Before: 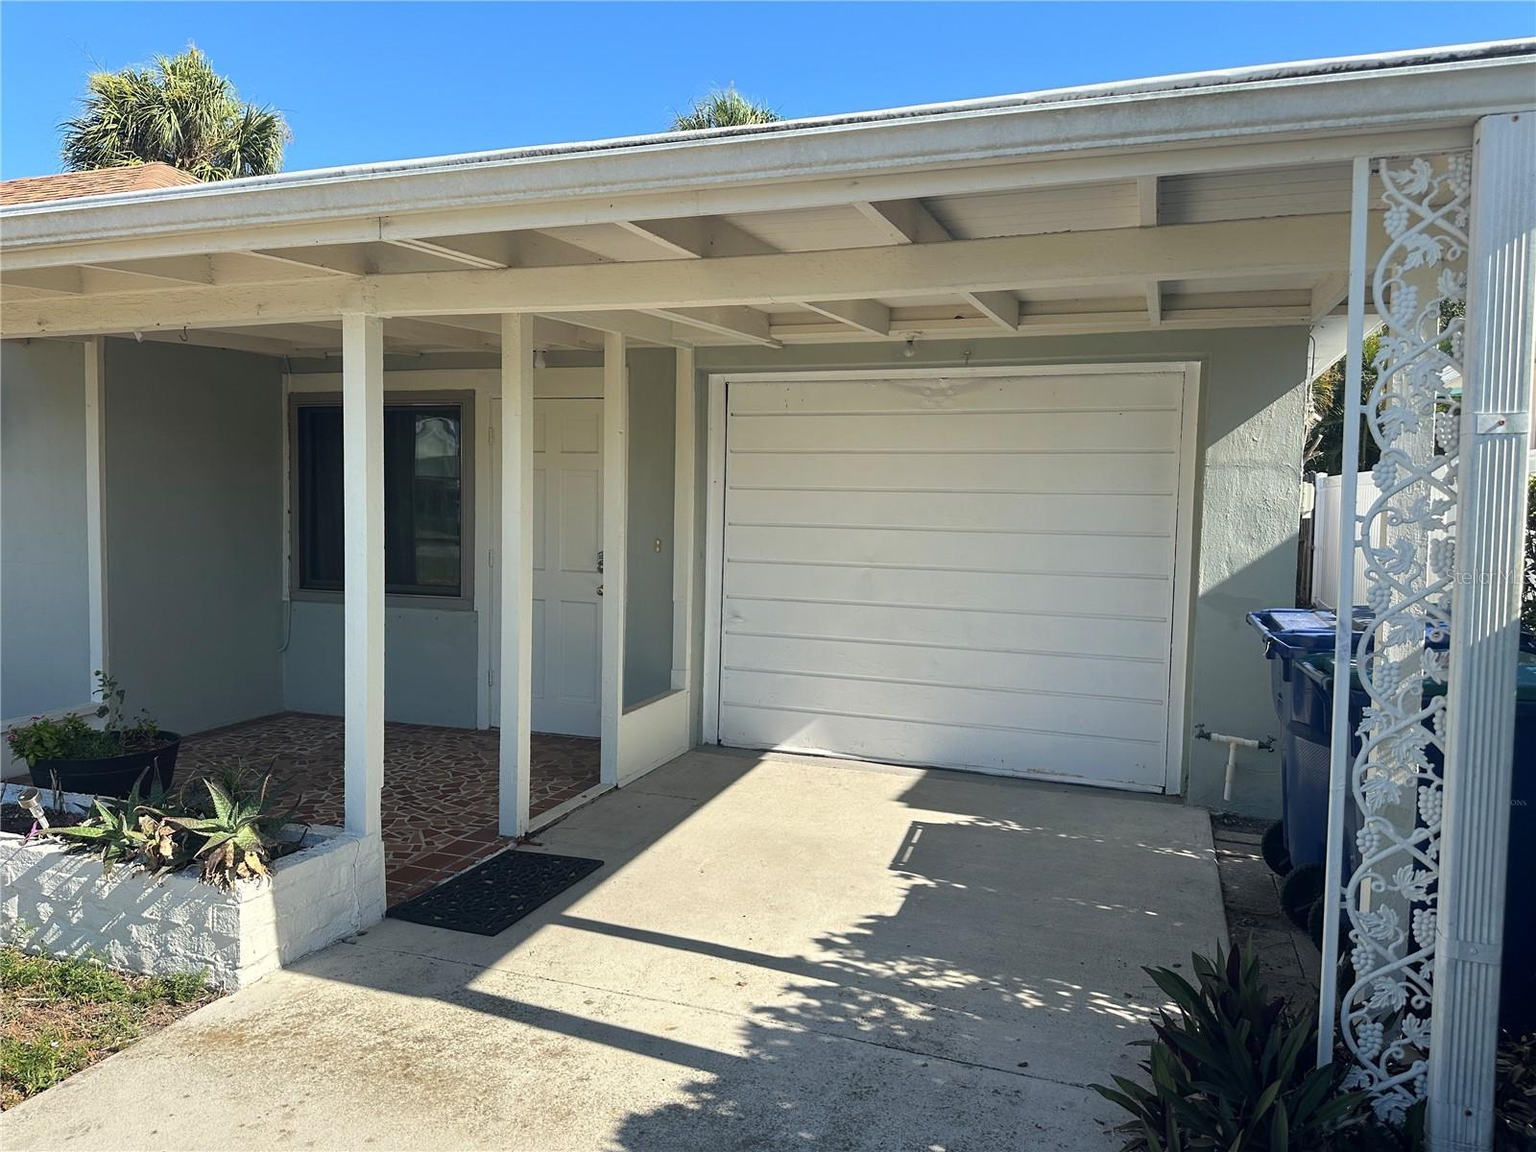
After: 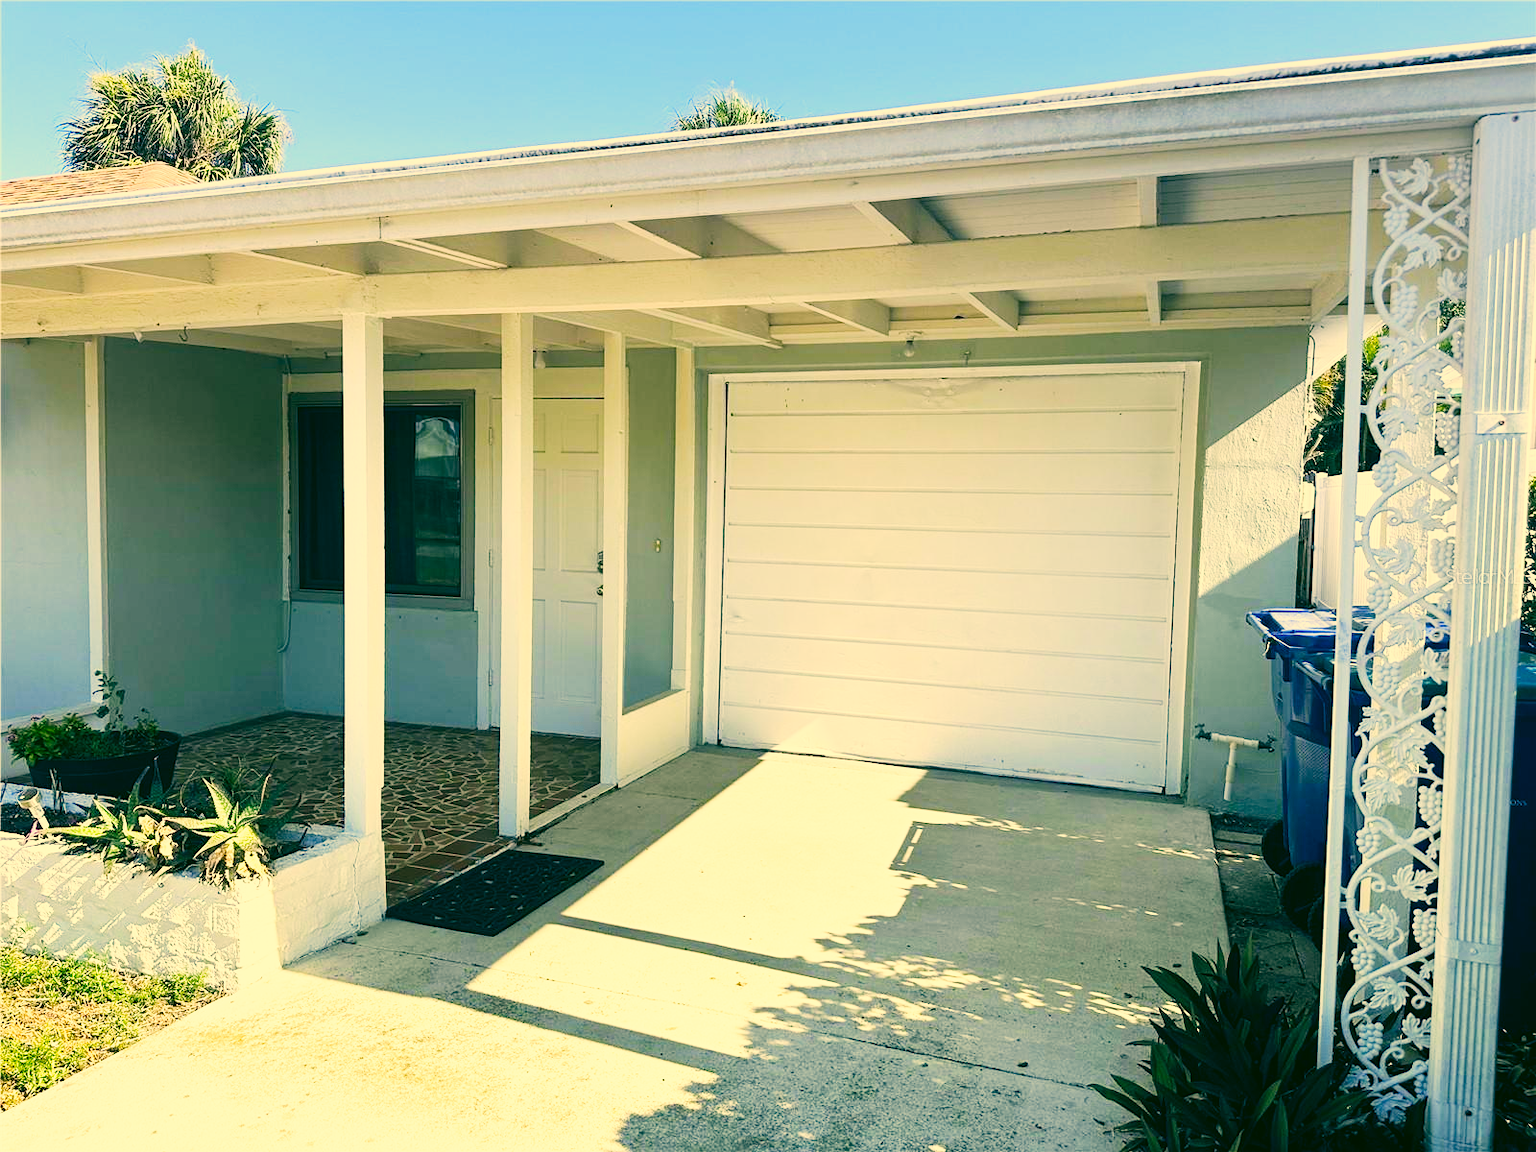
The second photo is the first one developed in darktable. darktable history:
color correction: highlights a* 5.62, highlights b* 33.57, shadows a* -25.86, shadows b* 4.02
graduated density: hue 238.83°, saturation 50%
base curve: curves: ch0 [(0, 0) (0.007, 0.004) (0.027, 0.03) (0.046, 0.07) (0.207, 0.54) (0.442, 0.872) (0.673, 0.972) (1, 1)], preserve colors none
contrast brightness saturation: brightness 0.09, saturation 0.19
